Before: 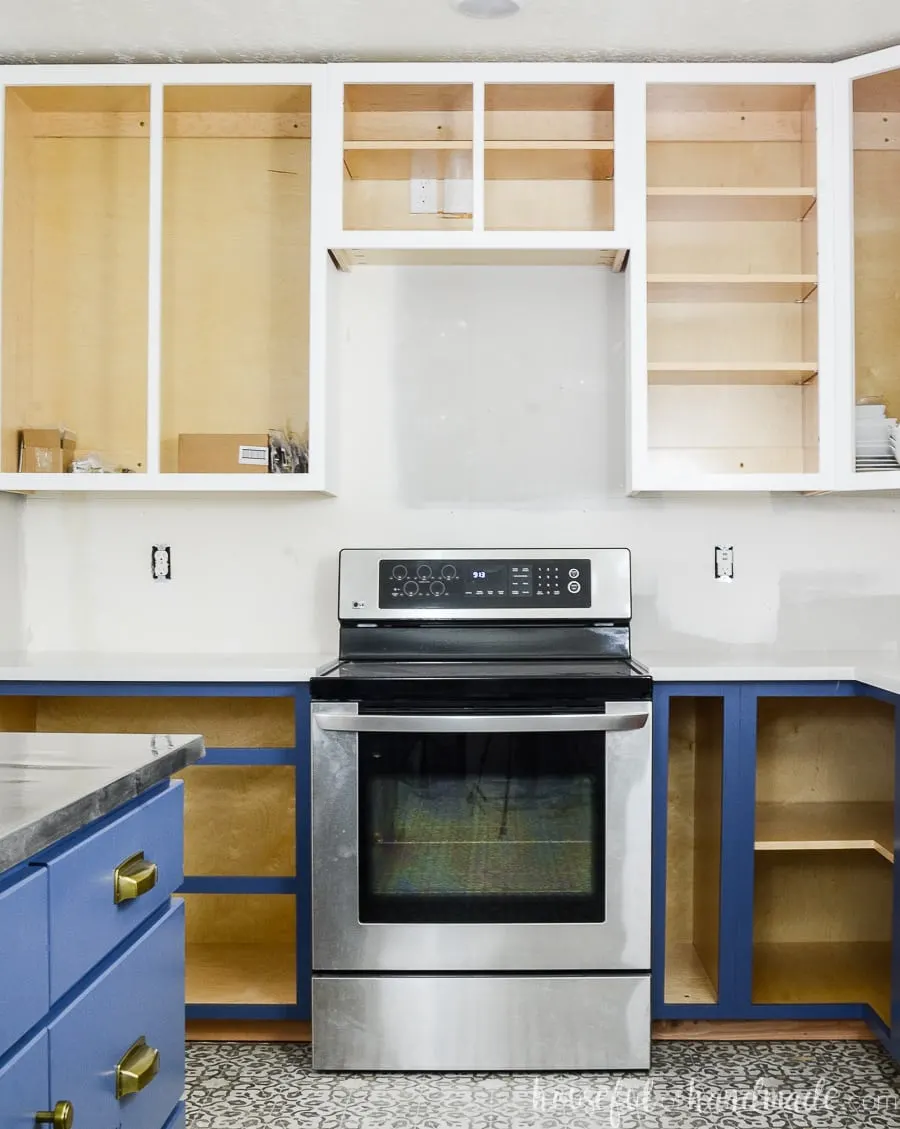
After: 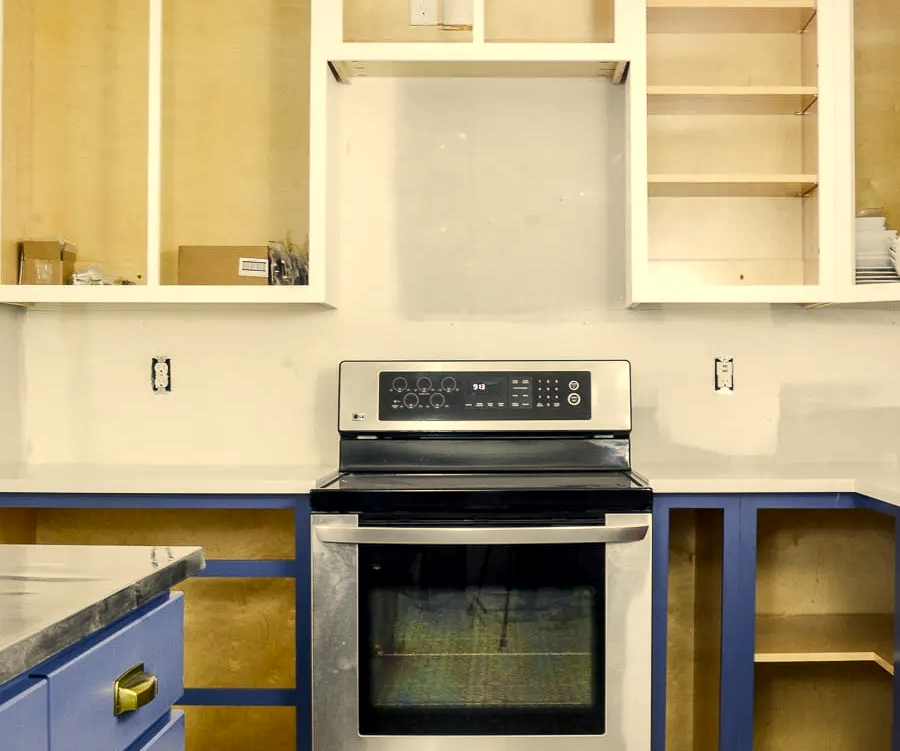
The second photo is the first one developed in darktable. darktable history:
local contrast: mode bilateral grid, contrast 20, coarseness 50, detail 150%, midtone range 0.2
crop: top 16.727%, bottom 16.727%
color correction: highlights a* 2.72, highlights b* 22.8
